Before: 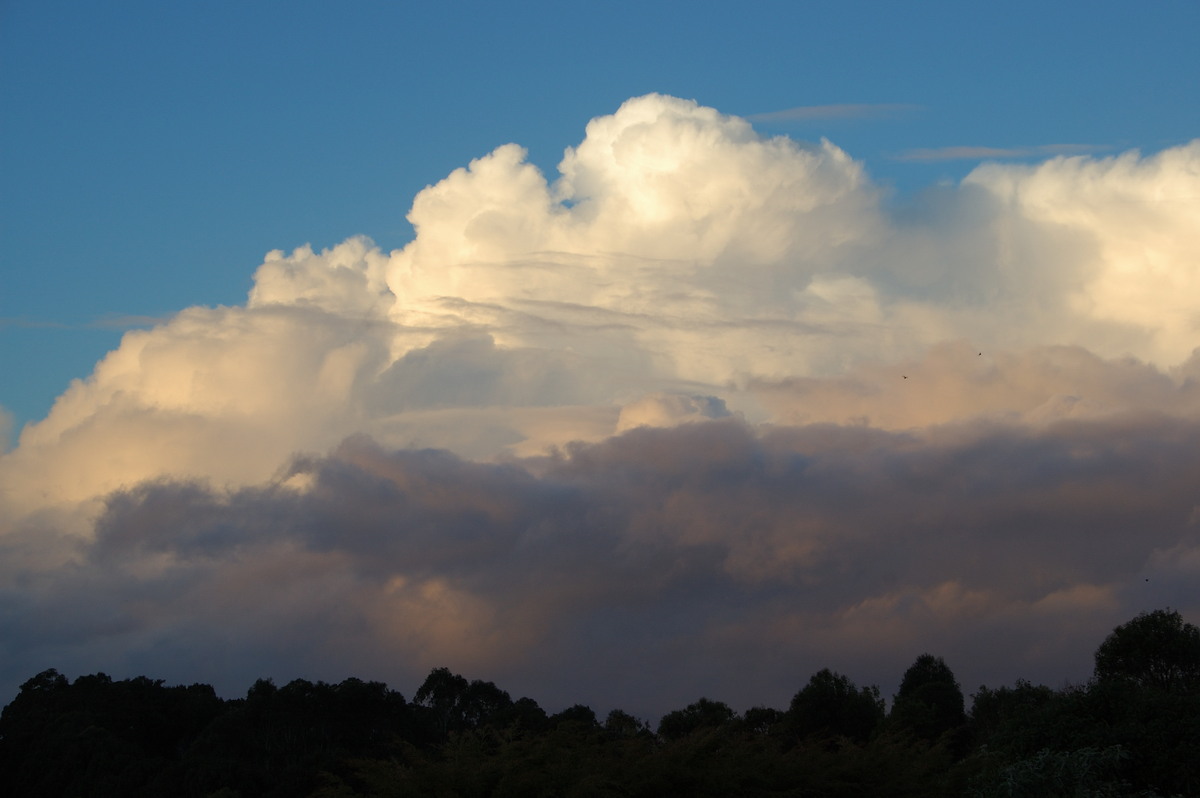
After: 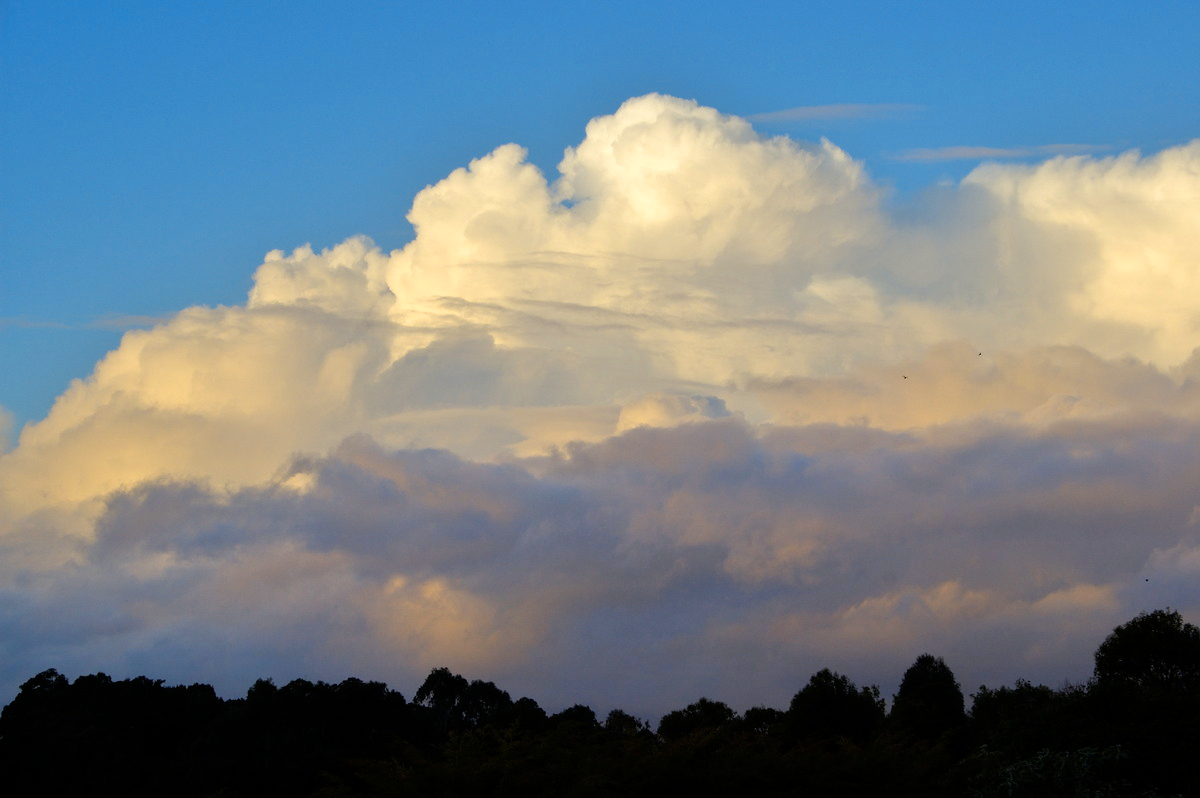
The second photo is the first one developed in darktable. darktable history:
color contrast: green-magenta contrast 0.85, blue-yellow contrast 1.25, unbound 0
tone equalizer: -7 EV 0.15 EV, -6 EV 0.6 EV, -5 EV 1.15 EV, -4 EV 1.33 EV, -3 EV 1.15 EV, -2 EV 0.6 EV, -1 EV 0.15 EV, mask exposure compensation -0.5 EV
